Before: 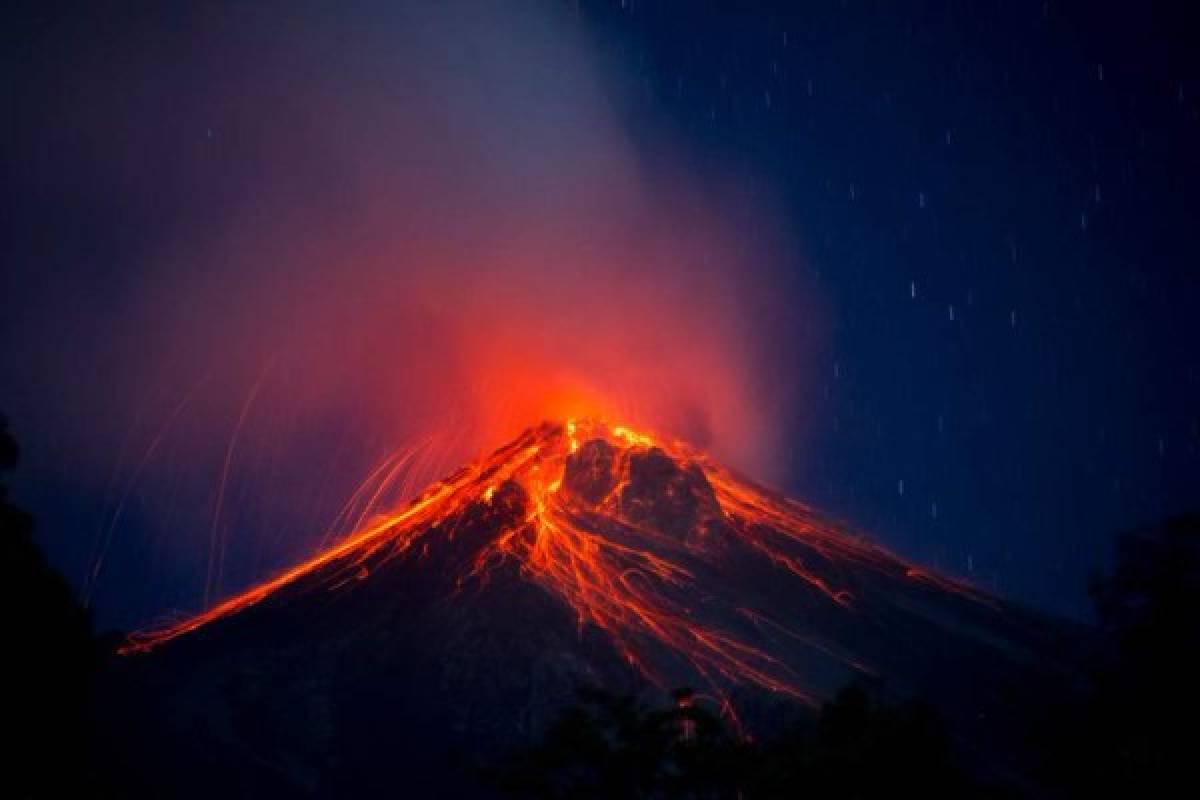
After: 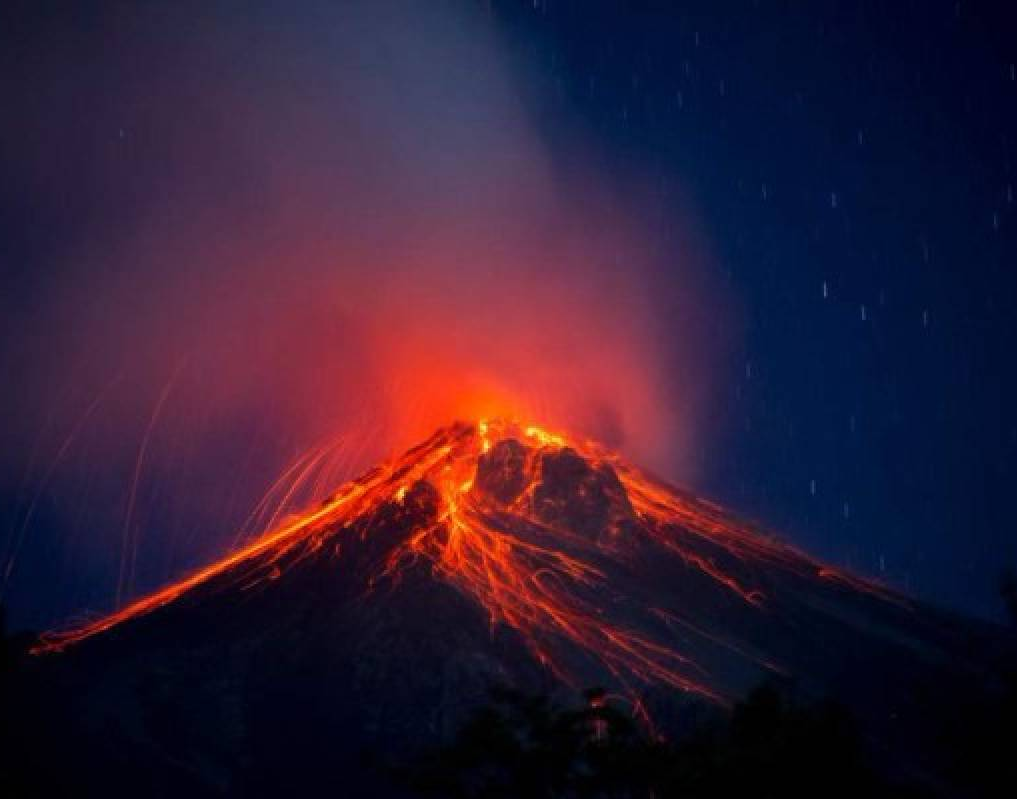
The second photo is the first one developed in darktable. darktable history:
exposure: compensate highlight preservation false
crop: left 7.38%, right 7.846%
